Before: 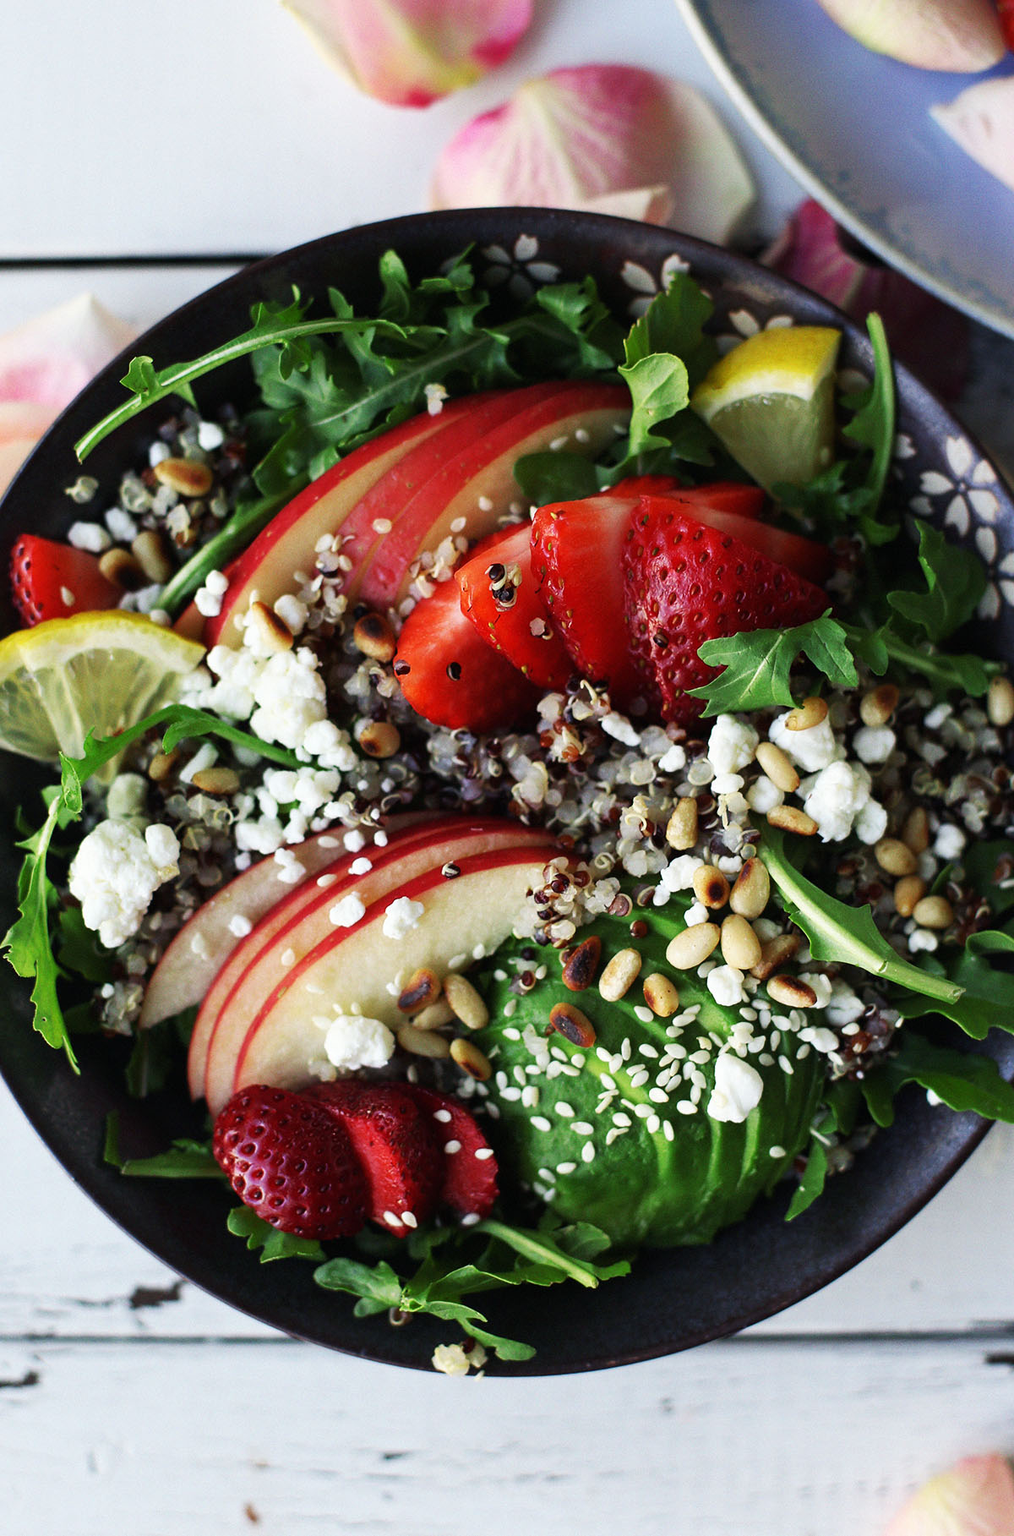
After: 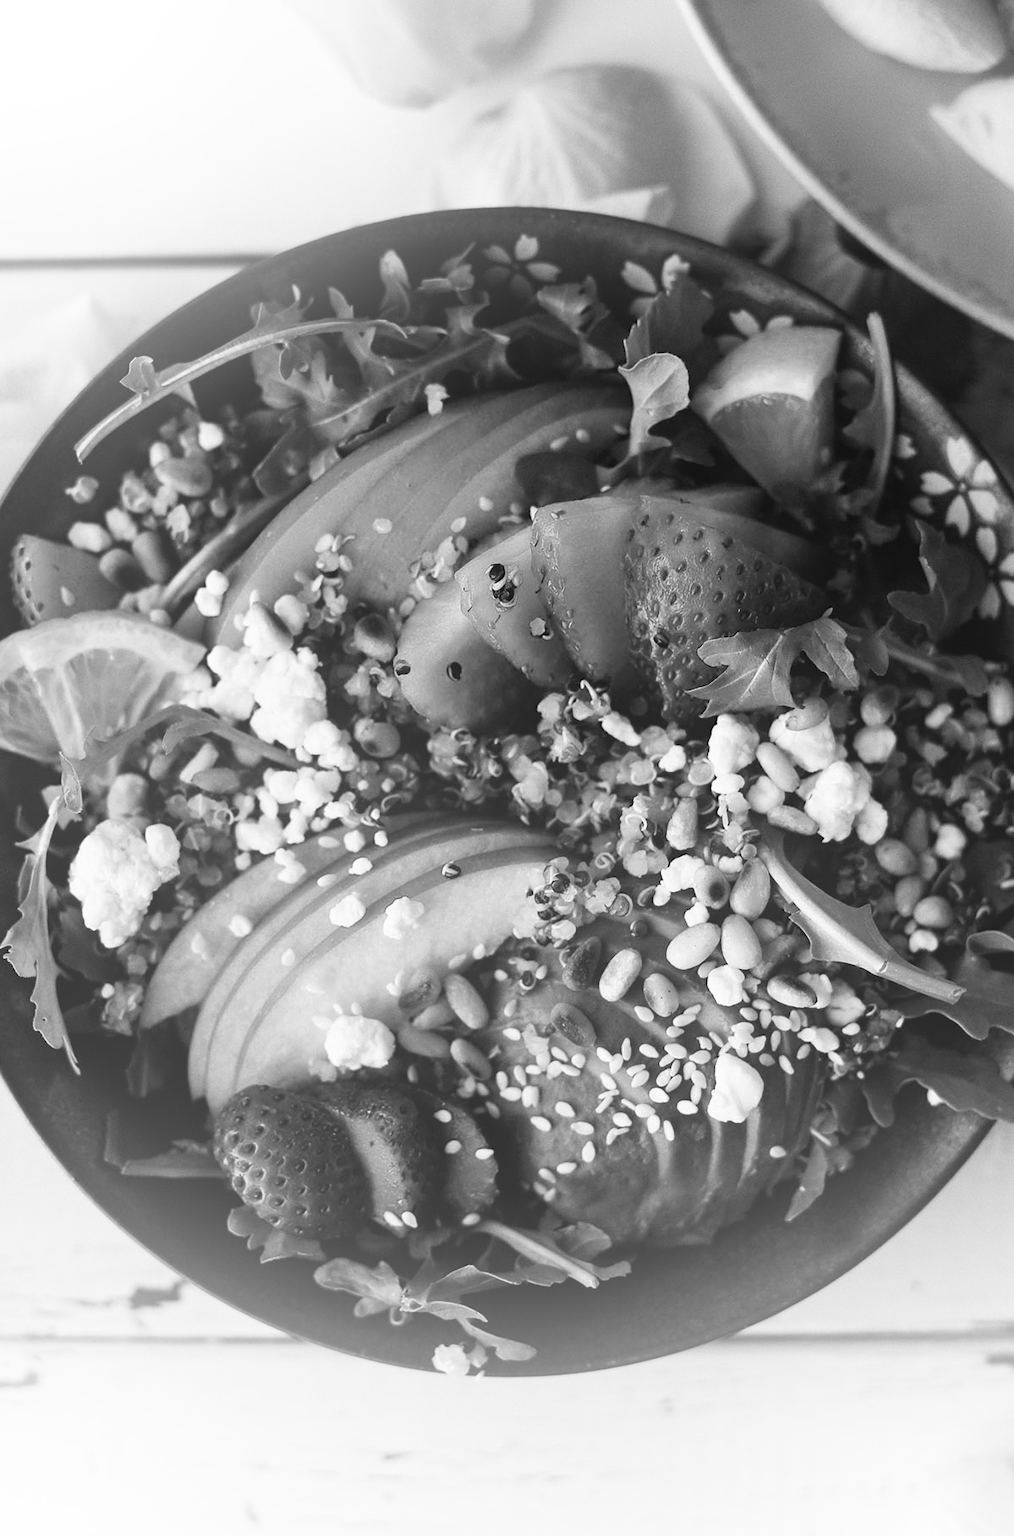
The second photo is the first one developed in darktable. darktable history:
white balance: emerald 1
color correction: highlights a* -12.64, highlights b* -18.1, saturation 0.7
bloom: size 40%
color balance rgb: linear chroma grading › shadows 19.44%, linear chroma grading › highlights 3.42%, linear chroma grading › mid-tones 10.16%
color zones: curves: ch0 [(0.004, 0.588) (0.116, 0.636) (0.259, 0.476) (0.423, 0.464) (0.75, 0.5)]; ch1 [(0, 0) (0.143, 0) (0.286, 0) (0.429, 0) (0.571, 0) (0.714, 0) (0.857, 0)]
